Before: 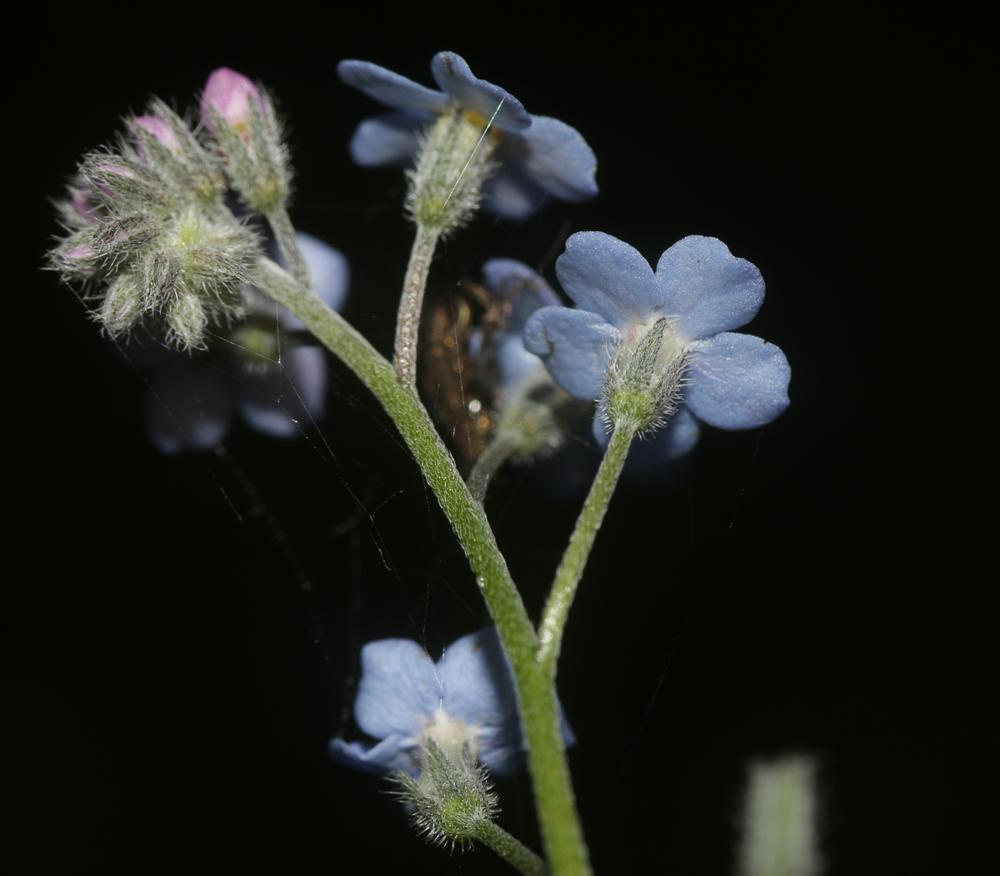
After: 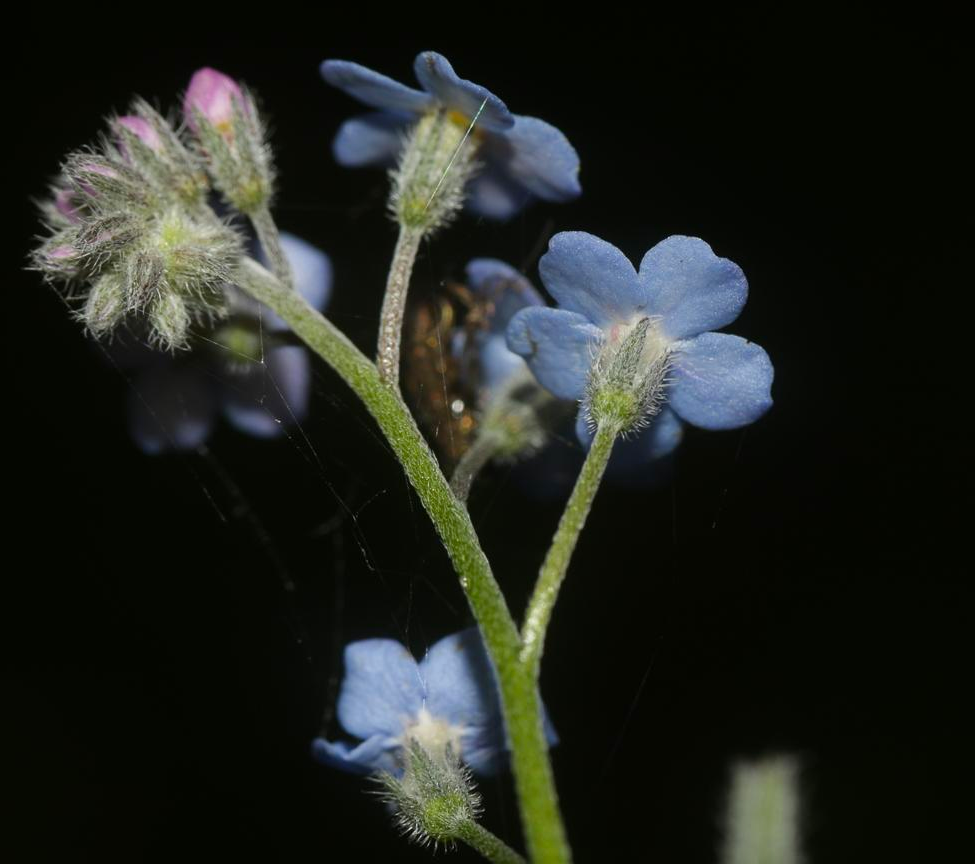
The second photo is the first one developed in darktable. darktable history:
crop and rotate: left 1.774%, right 0.633%, bottom 1.28%
color zones: curves: ch0 [(0, 0.613) (0.01, 0.613) (0.245, 0.448) (0.498, 0.529) (0.642, 0.665) (0.879, 0.777) (0.99, 0.613)]; ch1 [(0, 0) (0.143, 0) (0.286, 0) (0.429, 0) (0.571, 0) (0.714, 0) (0.857, 0)], mix -121.96%
